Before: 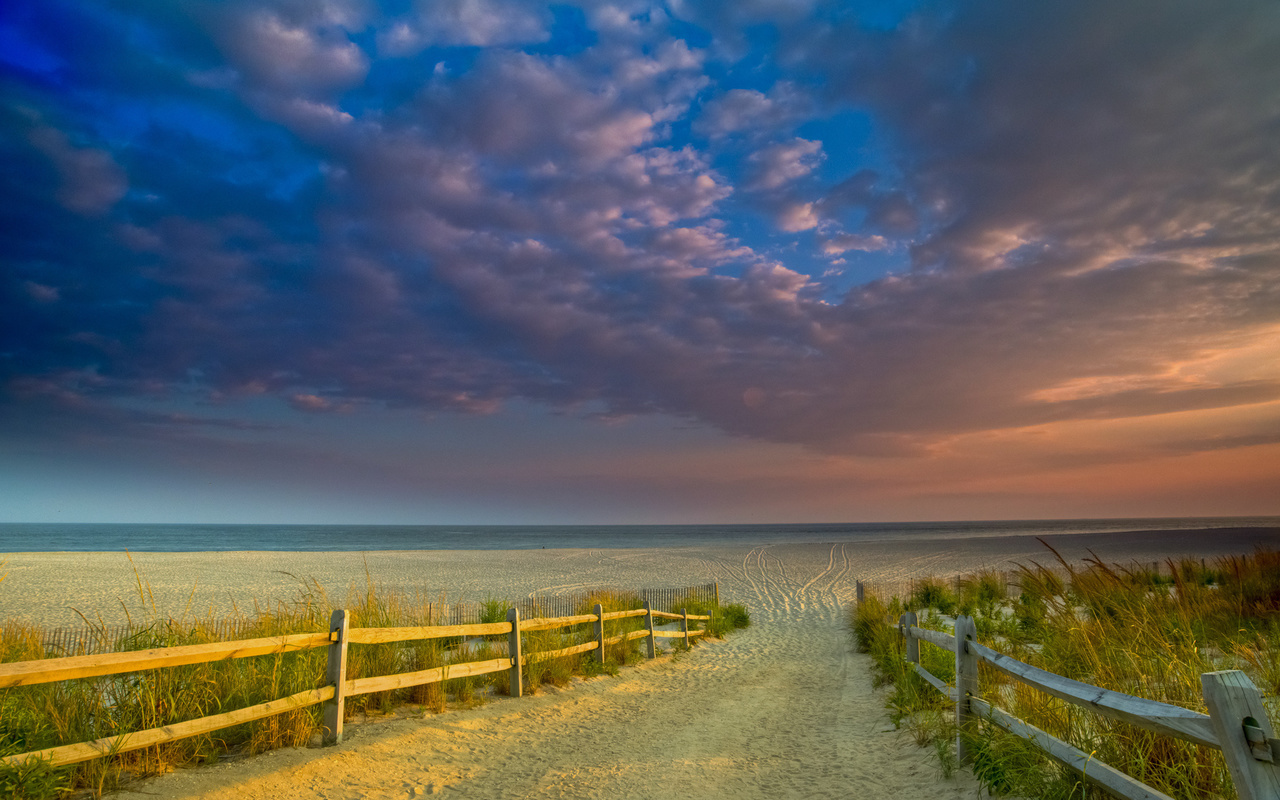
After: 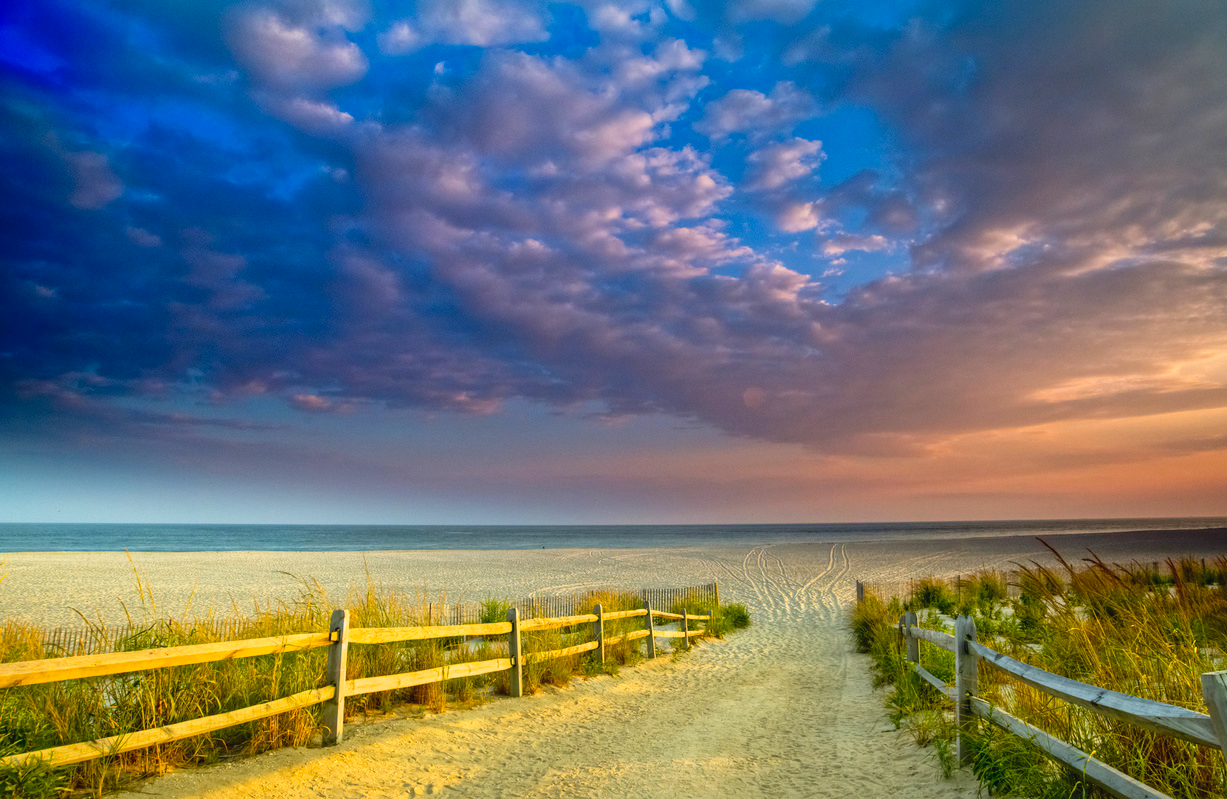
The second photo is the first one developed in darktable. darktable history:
tone curve: curves: ch0 [(0.003, 0.032) (0.037, 0.037) (0.142, 0.117) (0.279, 0.311) (0.405, 0.49) (0.526, 0.651) (0.722, 0.857) (0.875, 0.946) (1, 0.98)]; ch1 [(0, 0) (0.305, 0.325) (0.453, 0.437) (0.482, 0.473) (0.501, 0.498) (0.515, 0.523) (0.559, 0.591) (0.6, 0.659) (0.656, 0.71) (1, 1)]; ch2 [(0, 0) (0.323, 0.277) (0.424, 0.396) (0.479, 0.484) (0.499, 0.502) (0.515, 0.537) (0.564, 0.595) (0.644, 0.703) (0.742, 0.803) (1, 1)], preserve colors none
crop: right 4.072%, bottom 0.029%
tone equalizer: on, module defaults
